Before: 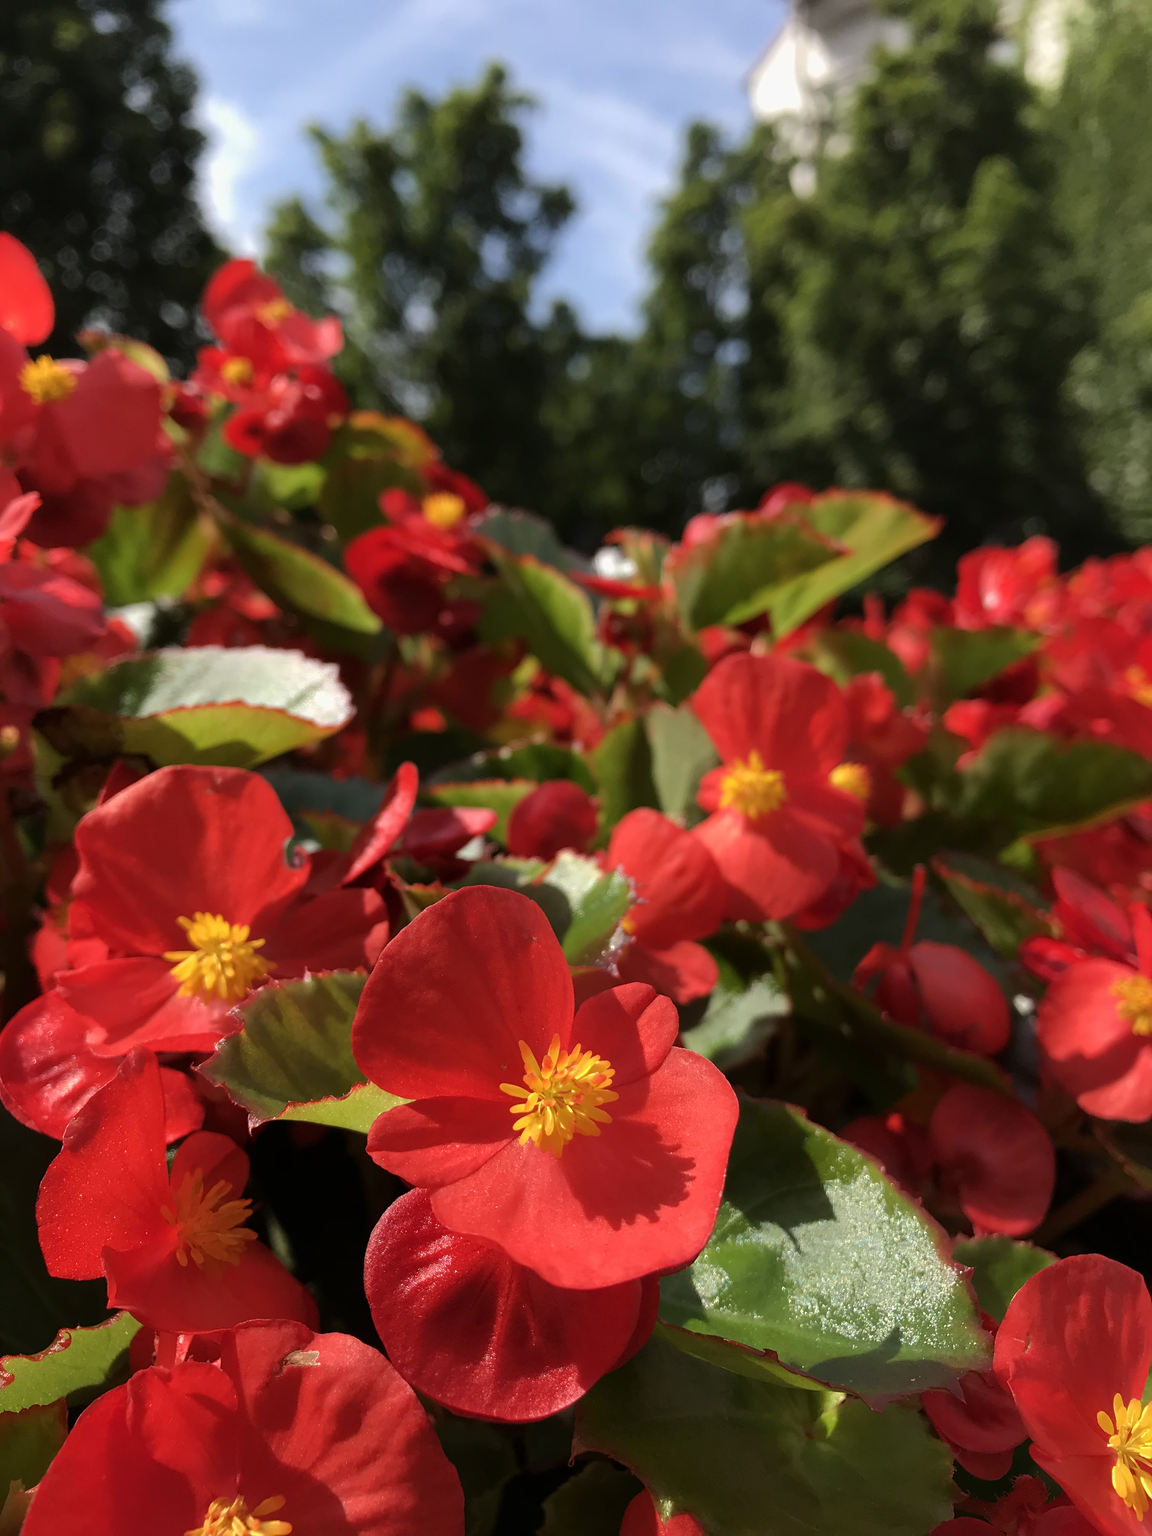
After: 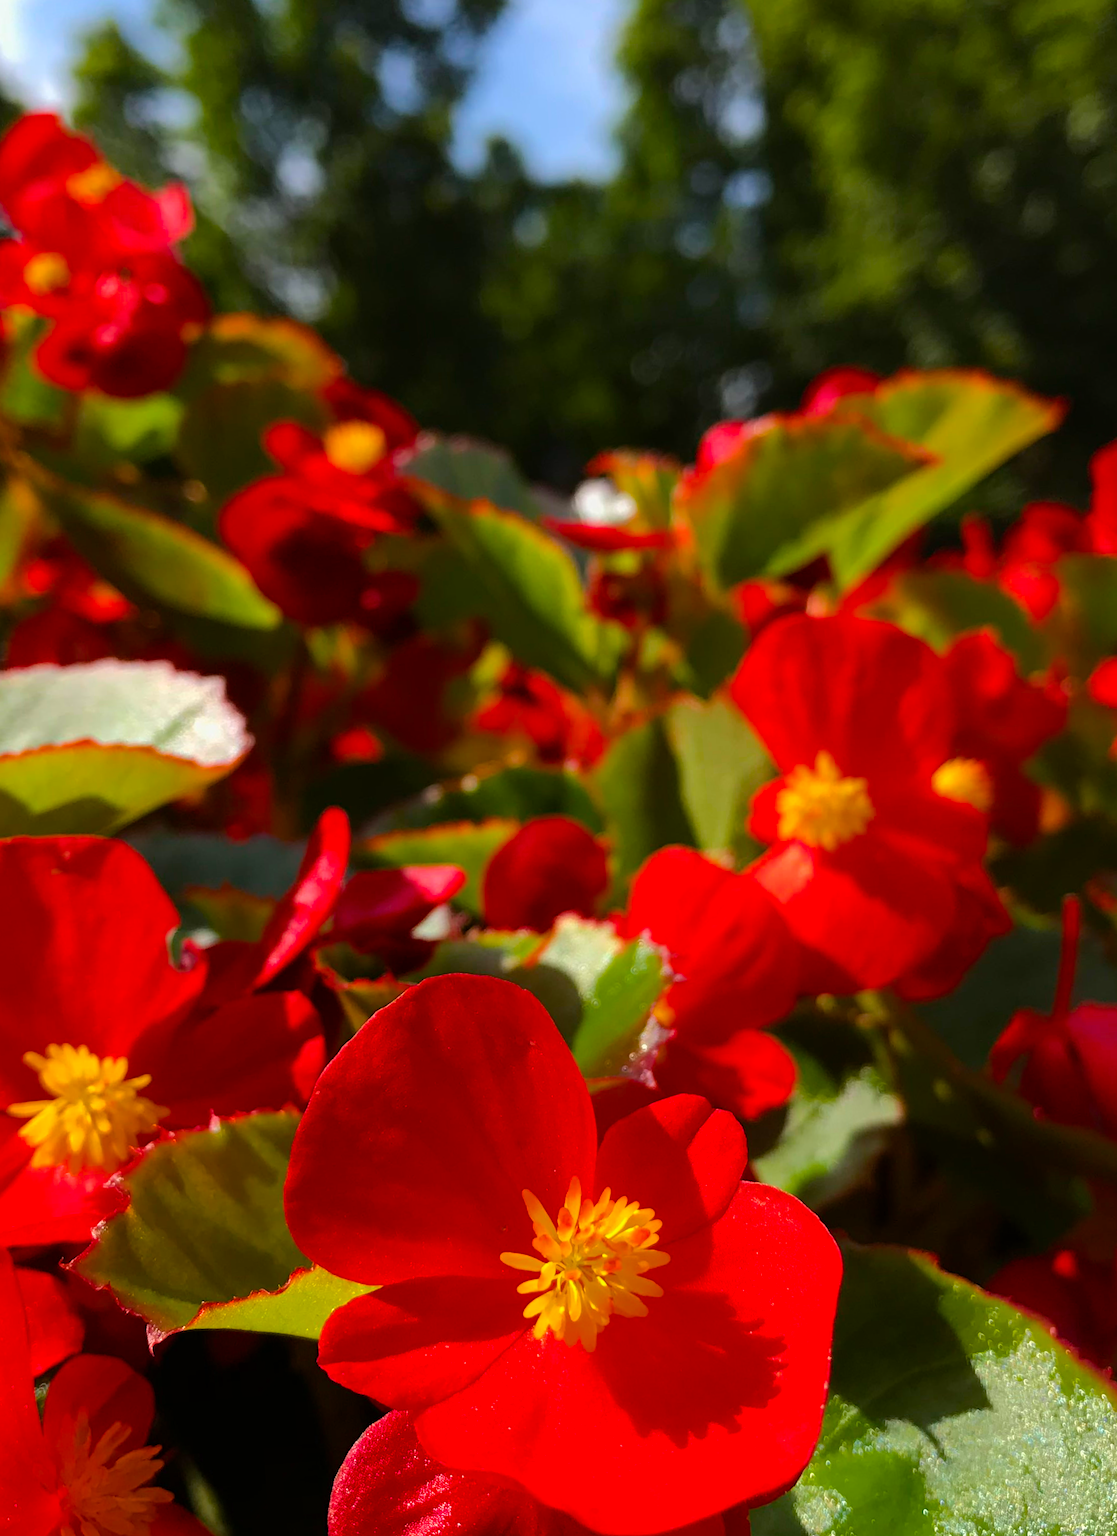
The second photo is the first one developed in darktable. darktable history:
crop and rotate: left 11.831%, top 11.346%, right 13.429%, bottom 13.899%
color balance rgb: linear chroma grading › global chroma 15%, perceptual saturation grading › global saturation 30%
rotate and perspective: rotation -4.57°, crop left 0.054, crop right 0.944, crop top 0.087, crop bottom 0.914
tone equalizer: -8 EV -1.84 EV, -7 EV -1.16 EV, -6 EV -1.62 EV, smoothing diameter 25%, edges refinement/feathering 10, preserve details guided filter
